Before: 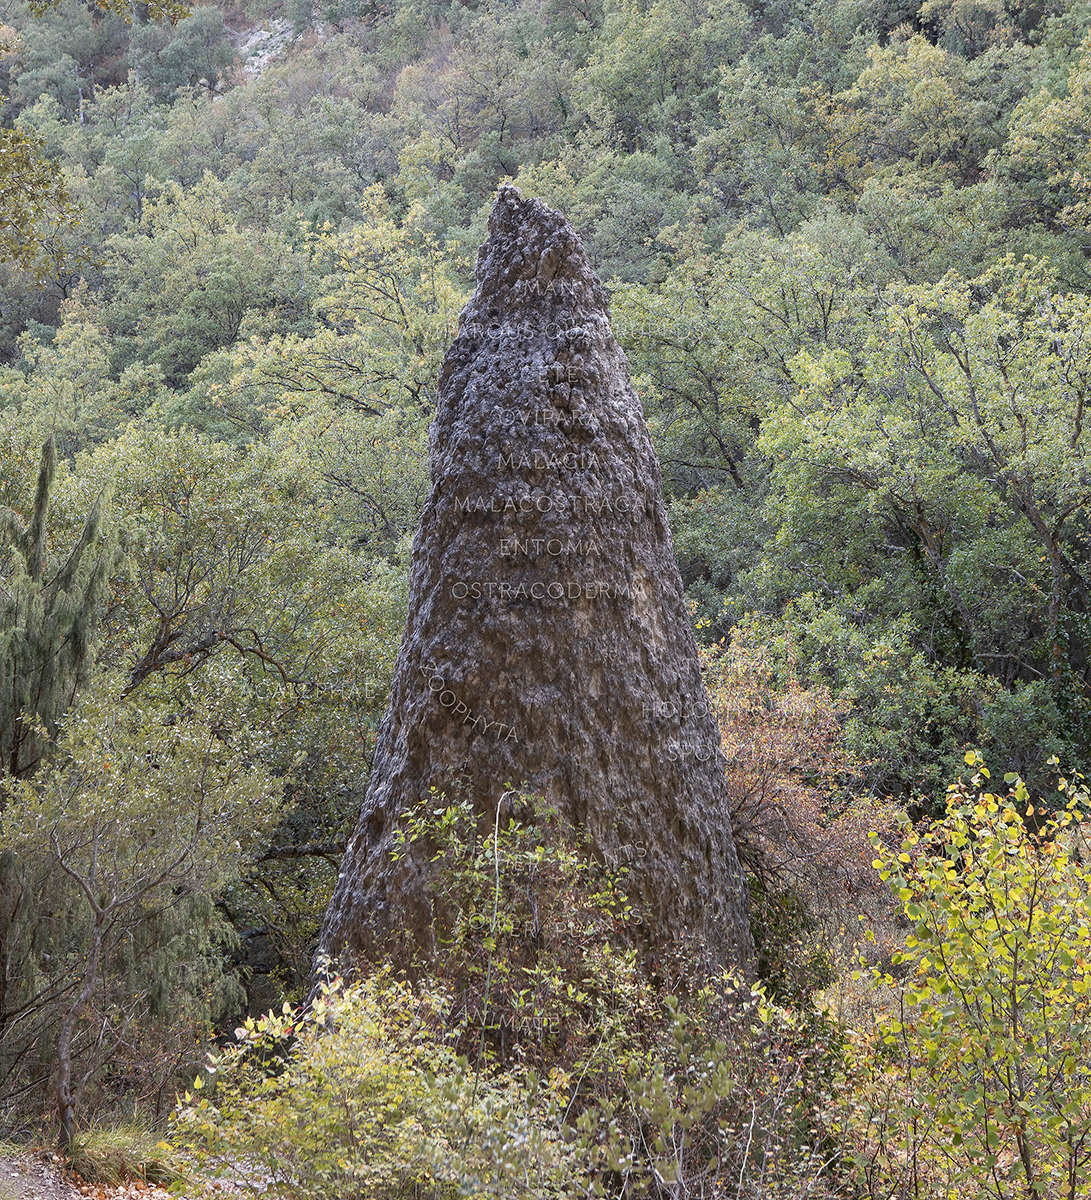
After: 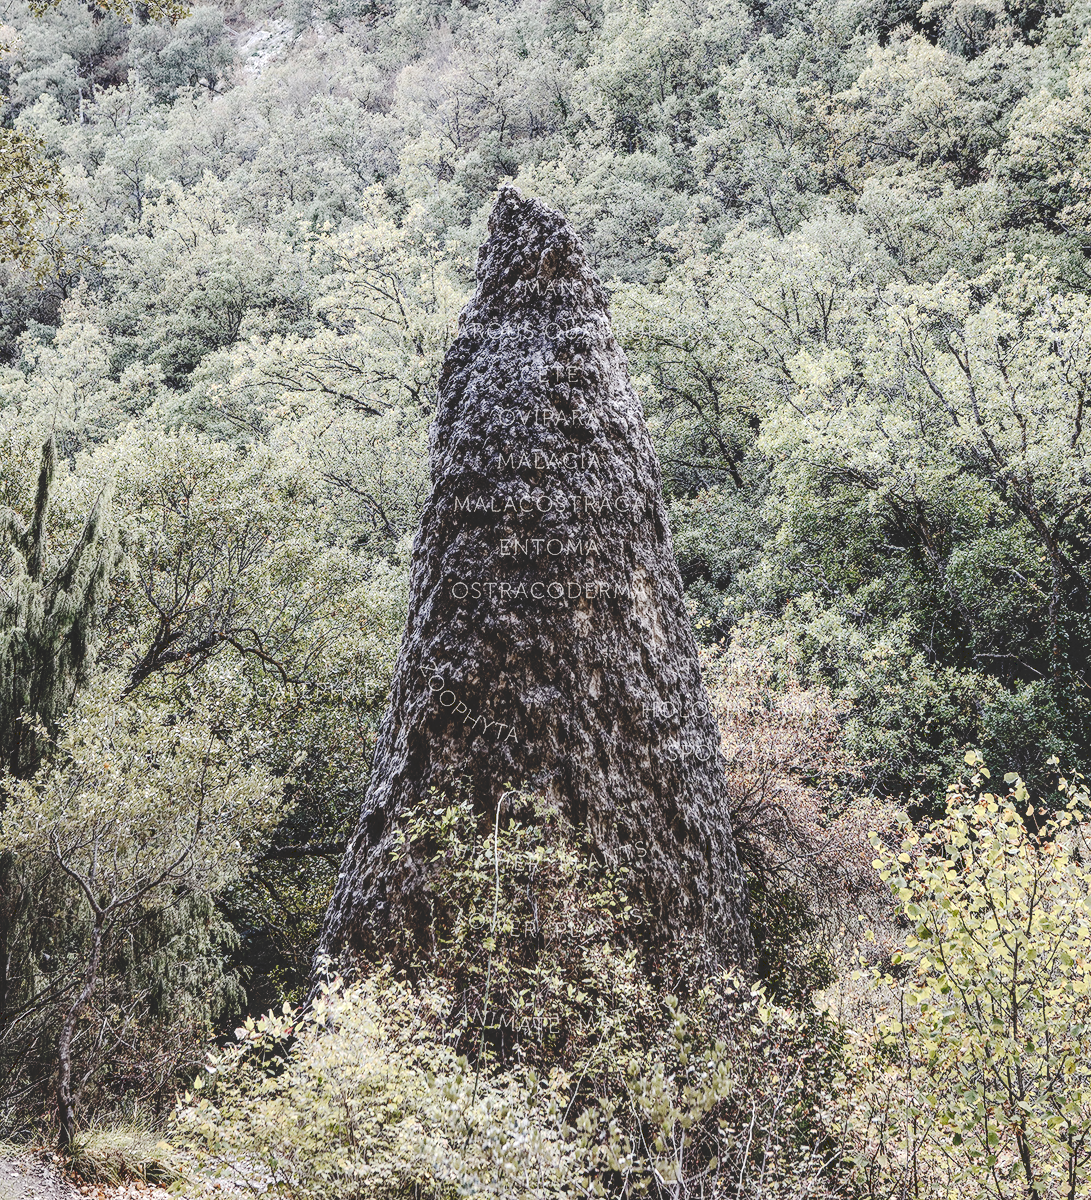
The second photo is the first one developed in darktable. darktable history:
tone curve: curves: ch0 [(0, 0) (0.003, 0.169) (0.011, 0.169) (0.025, 0.169) (0.044, 0.173) (0.069, 0.178) (0.1, 0.183) (0.136, 0.185) (0.177, 0.197) (0.224, 0.227) (0.277, 0.292) (0.335, 0.391) (0.399, 0.491) (0.468, 0.592) (0.543, 0.672) (0.623, 0.734) (0.709, 0.785) (0.801, 0.844) (0.898, 0.893) (1, 1)], preserve colors none
local contrast: detail 130%
contrast brightness saturation: contrast 0.25, saturation -0.31
